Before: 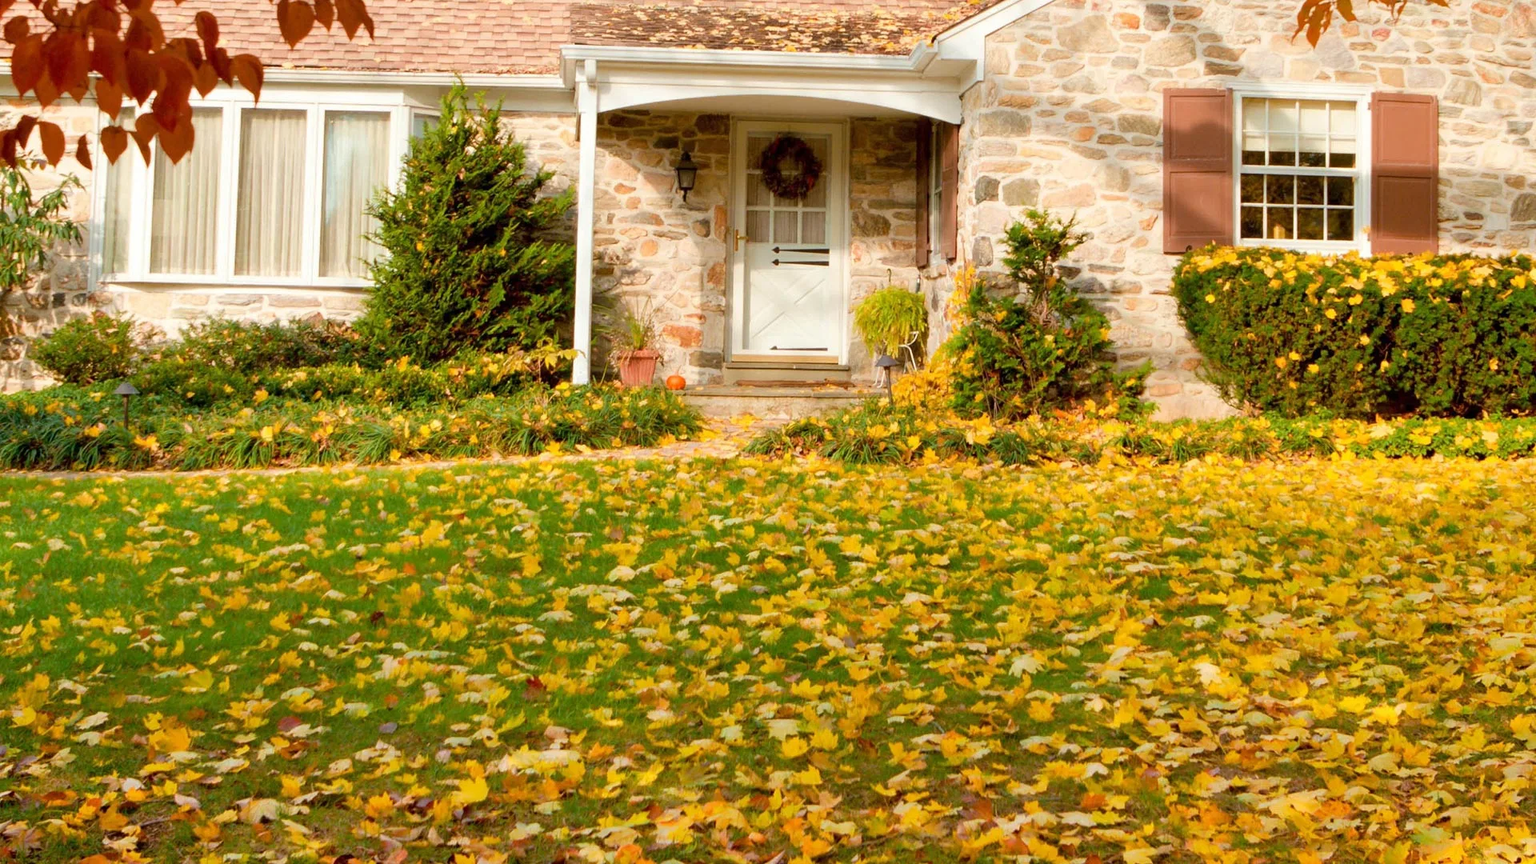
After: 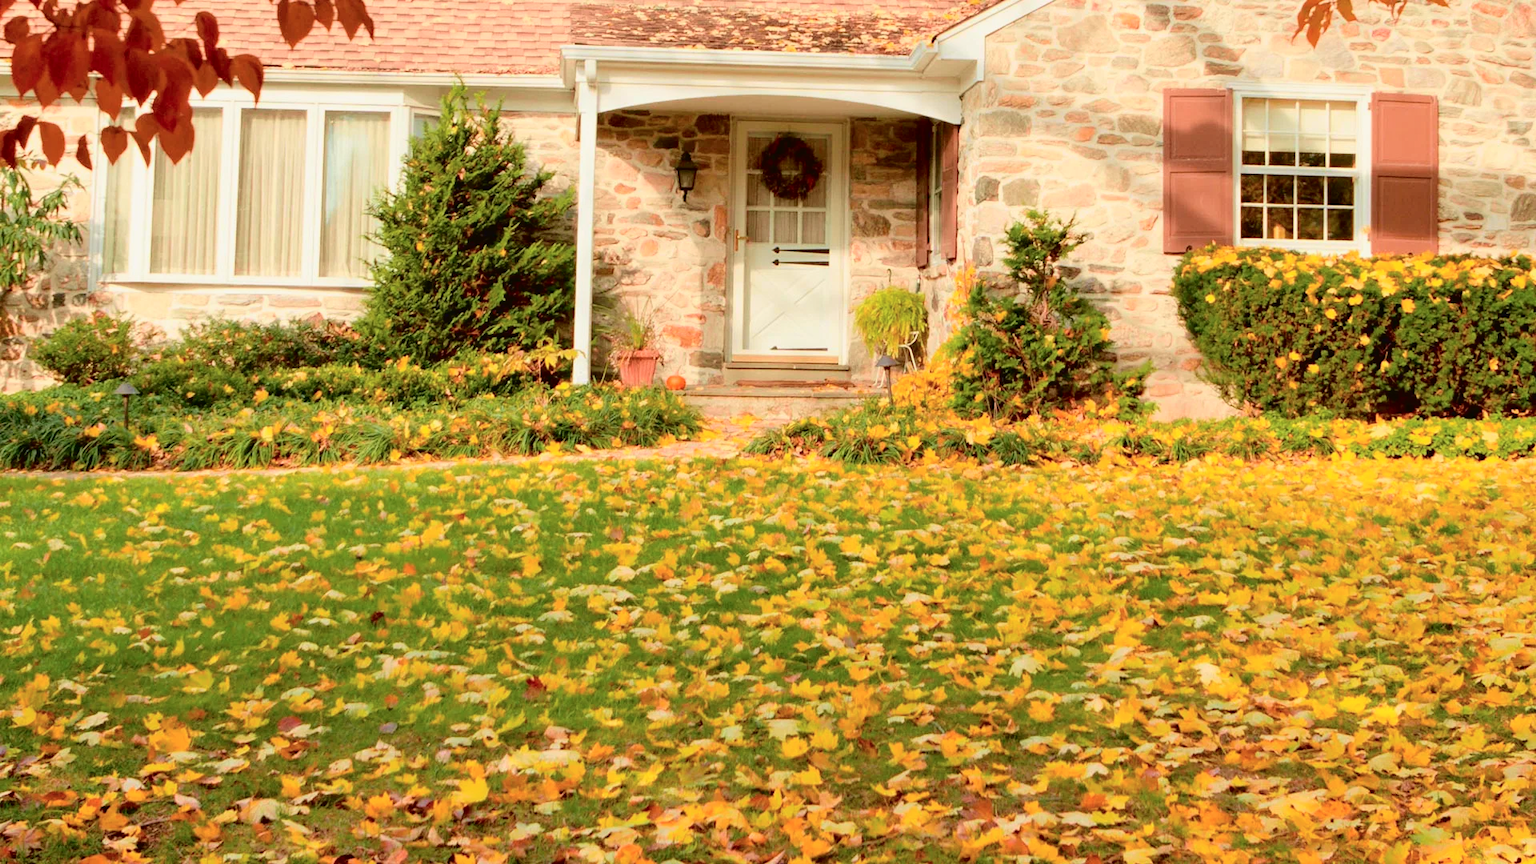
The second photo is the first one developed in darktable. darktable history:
tone curve: curves: ch0 [(0, 0.021) (0.049, 0.044) (0.152, 0.14) (0.328, 0.377) (0.473, 0.543) (0.641, 0.705) (0.868, 0.887) (1, 0.969)]; ch1 [(0, 0) (0.302, 0.331) (0.427, 0.433) (0.472, 0.47) (0.502, 0.503) (0.522, 0.526) (0.564, 0.591) (0.602, 0.632) (0.677, 0.701) (0.859, 0.885) (1, 1)]; ch2 [(0, 0) (0.33, 0.301) (0.447, 0.44) (0.487, 0.496) (0.502, 0.516) (0.535, 0.554) (0.565, 0.598) (0.618, 0.629) (1, 1)], color space Lab, independent channels, preserve colors none
